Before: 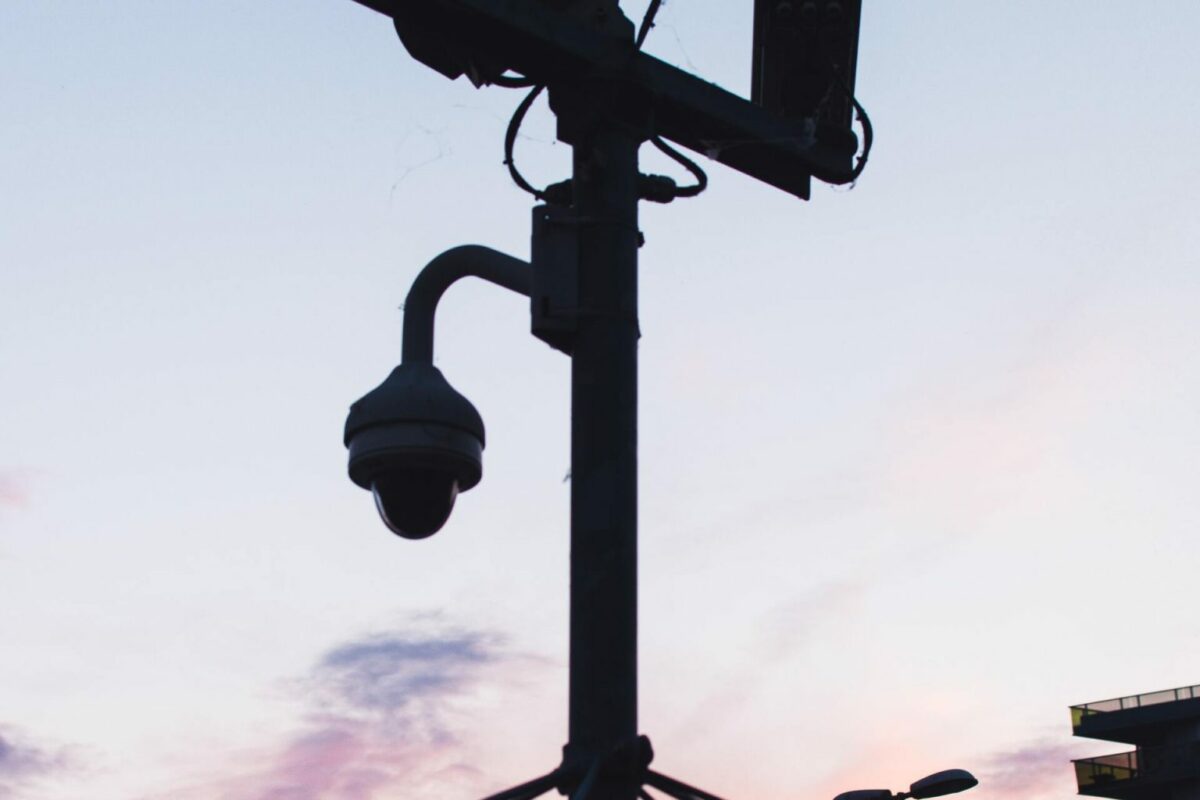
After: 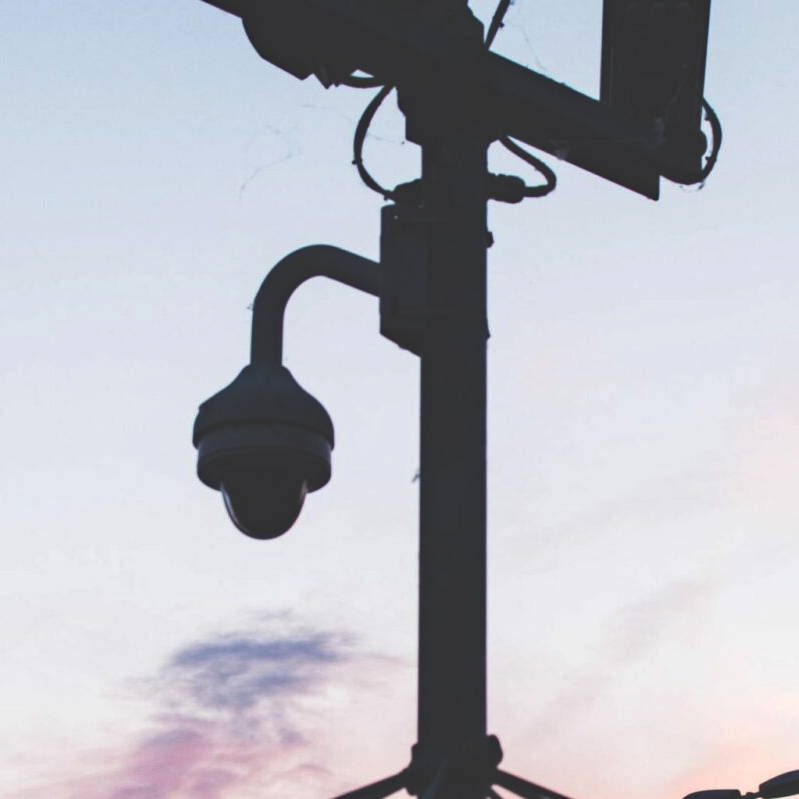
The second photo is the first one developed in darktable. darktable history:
exposure: black level correction -0.03, compensate highlight preservation false
crop and rotate: left 12.648%, right 20.685%
haze removal: strength 0.29, distance 0.25, compatibility mode true, adaptive false
local contrast: highlights 100%, shadows 100%, detail 120%, midtone range 0.2
